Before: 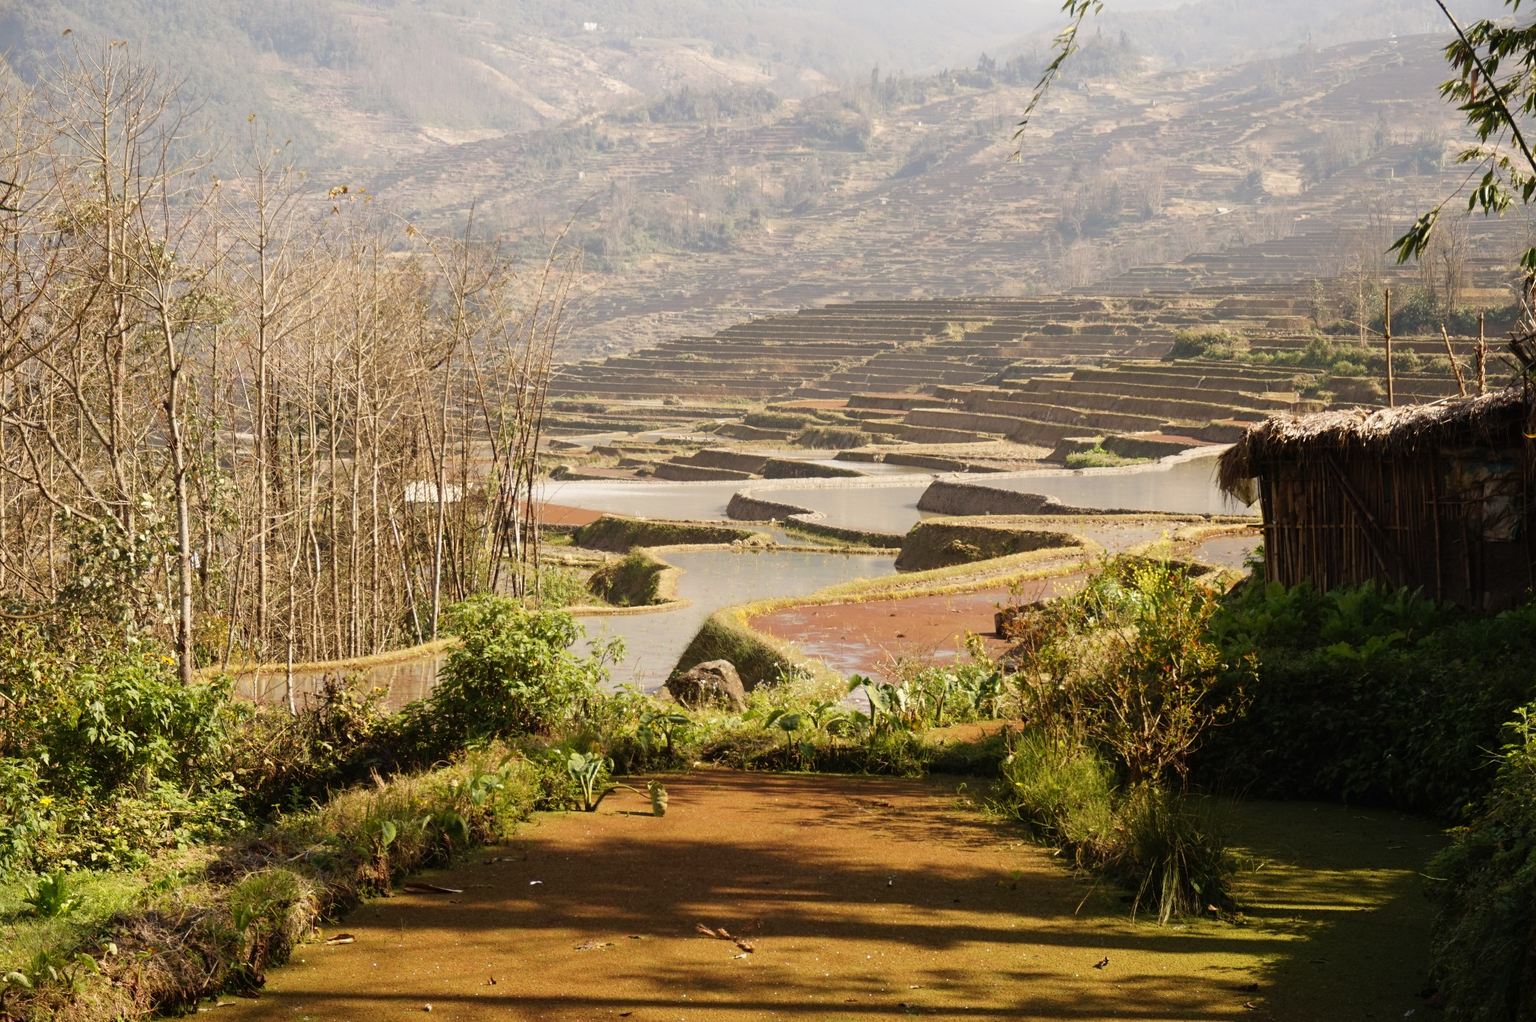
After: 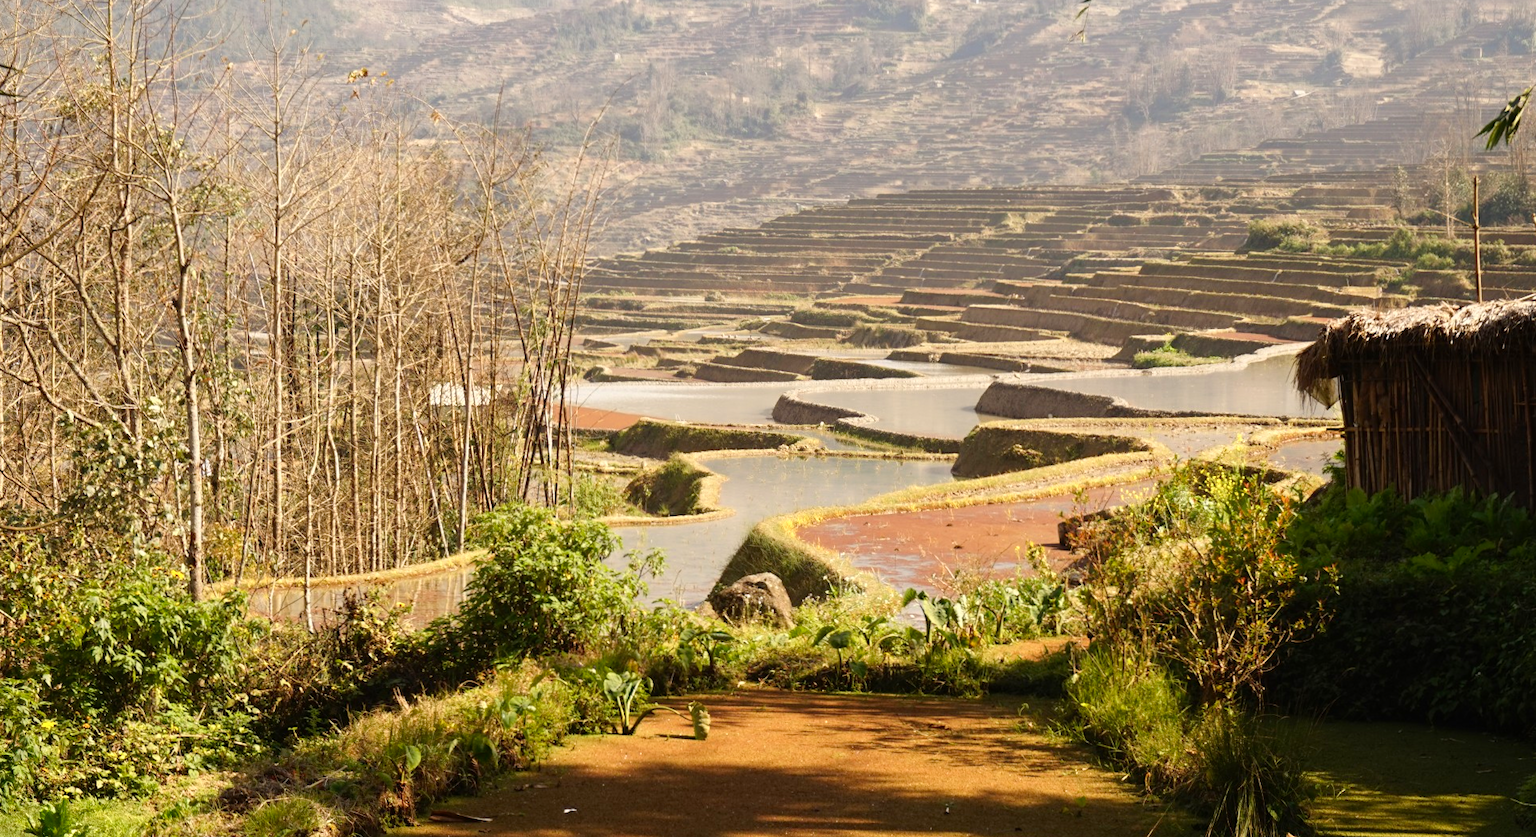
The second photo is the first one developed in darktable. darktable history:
crop and rotate: angle 0.109°, top 11.869%, right 5.834%, bottom 11.001%
color balance rgb: perceptual saturation grading › global saturation -2.056%, perceptual saturation grading › highlights -7.928%, perceptual saturation grading › mid-tones 7.911%, perceptual saturation grading › shadows 3.885%
color zones: curves: ch0 [(0.002, 0.429) (0.121, 0.212) (0.198, 0.113) (0.276, 0.344) (0.331, 0.541) (0.41, 0.56) (0.482, 0.289) (0.619, 0.227) (0.721, 0.18) (0.821, 0.435) (0.928, 0.555) (1, 0.587)]; ch1 [(0, 0) (0.143, 0) (0.286, 0) (0.429, 0) (0.571, 0) (0.714, 0) (0.857, 0)], mix -122.4%
